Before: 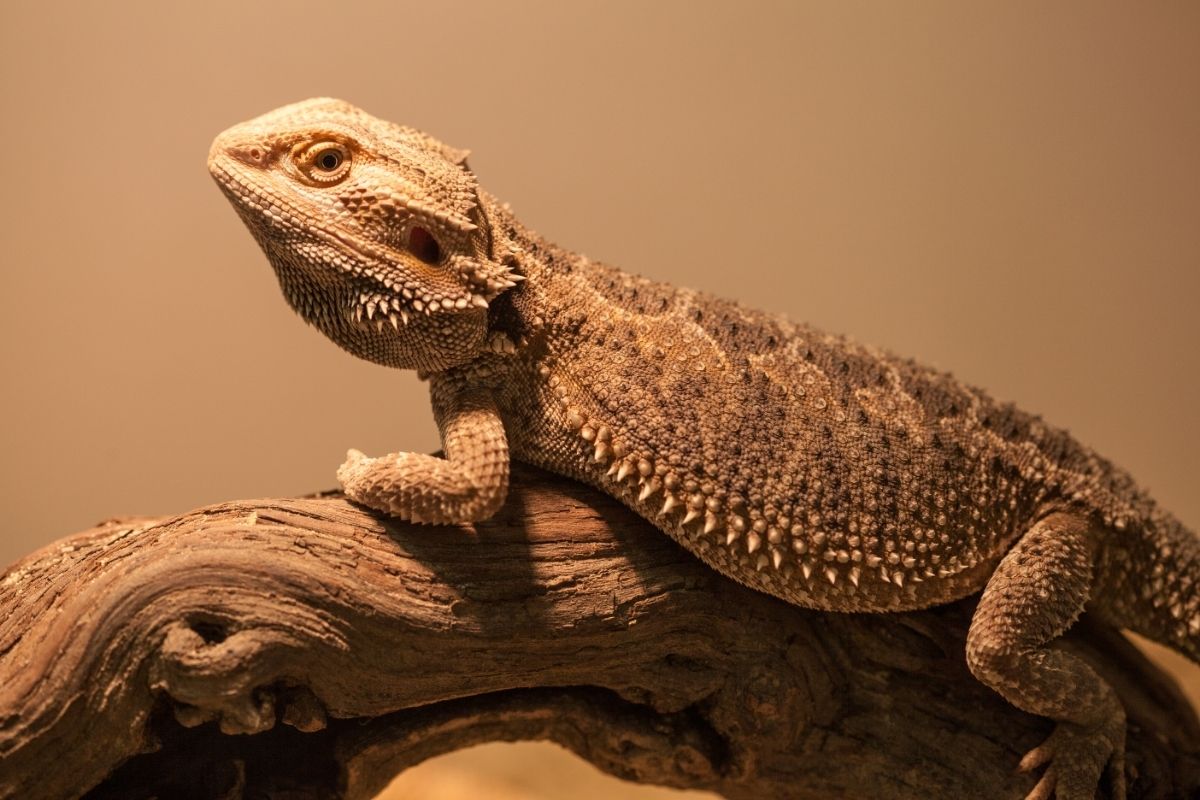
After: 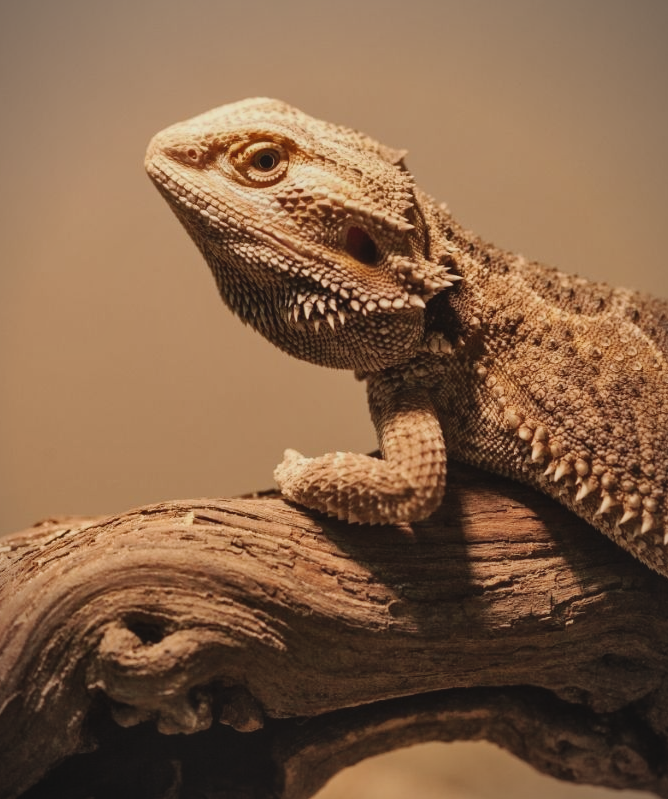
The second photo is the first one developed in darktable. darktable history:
exposure: black level correction -0.015, exposure -0.54 EV, compensate highlight preservation false
vignetting: fall-off radius 60.93%
tone curve: curves: ch0 [(0, 0.012) (0.036, 0.035) (0.274, 0.288) (0.504, 0.536) (0.844, 0.84) (1, 0.983)]; ch1 [(0, 0) (0.389, 0.403) (0.462, 0.486) (0.499, 0.498) (0.511, 0.502) (0.536, 0.547) (0.567, 0.588) (0.626, 0.645) (0.749, 0.781) (1, 1)]; ch2 [(0, 0) (0.457, 0.486) (0.5, 0.5) (0.56, 0.551) (0.615, 0.607) (0.704, 0.732) (1, 1)], preserve colors none
crop: left 5.297%, right 38.958%
local contrast: mode bilateral grid, contrast 20, coarseness 49, detail 150%, midtone range 0.2
tone equalizer: edges refinement/feathering 500, mask exposure compensation -1.57 EV, preserve details no
